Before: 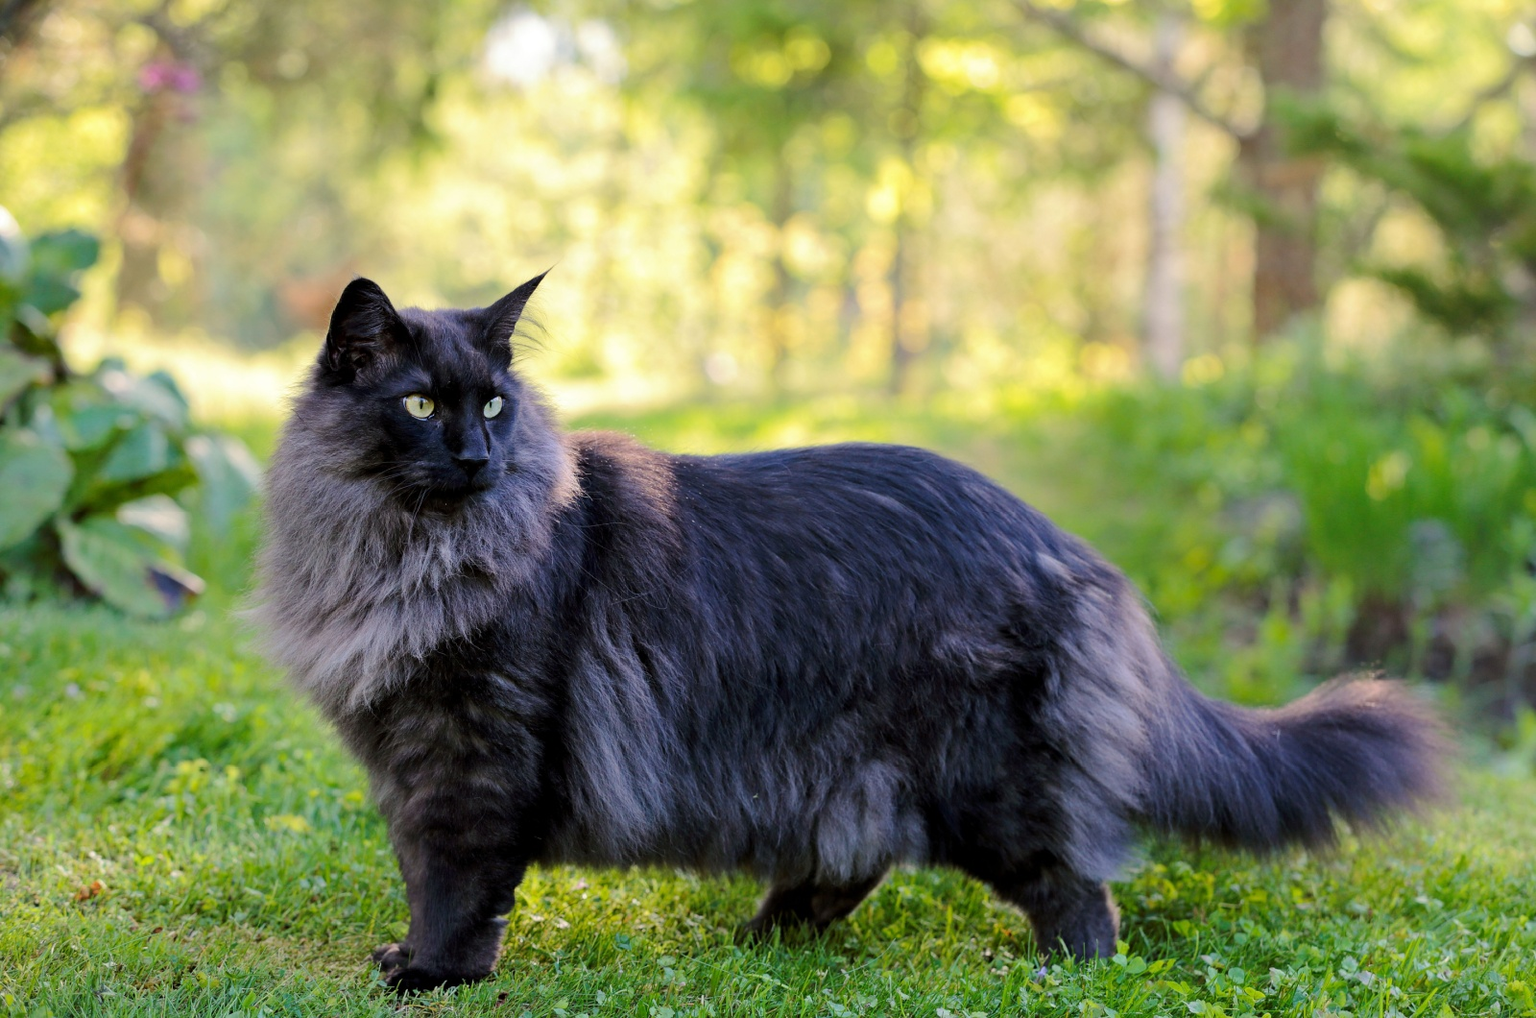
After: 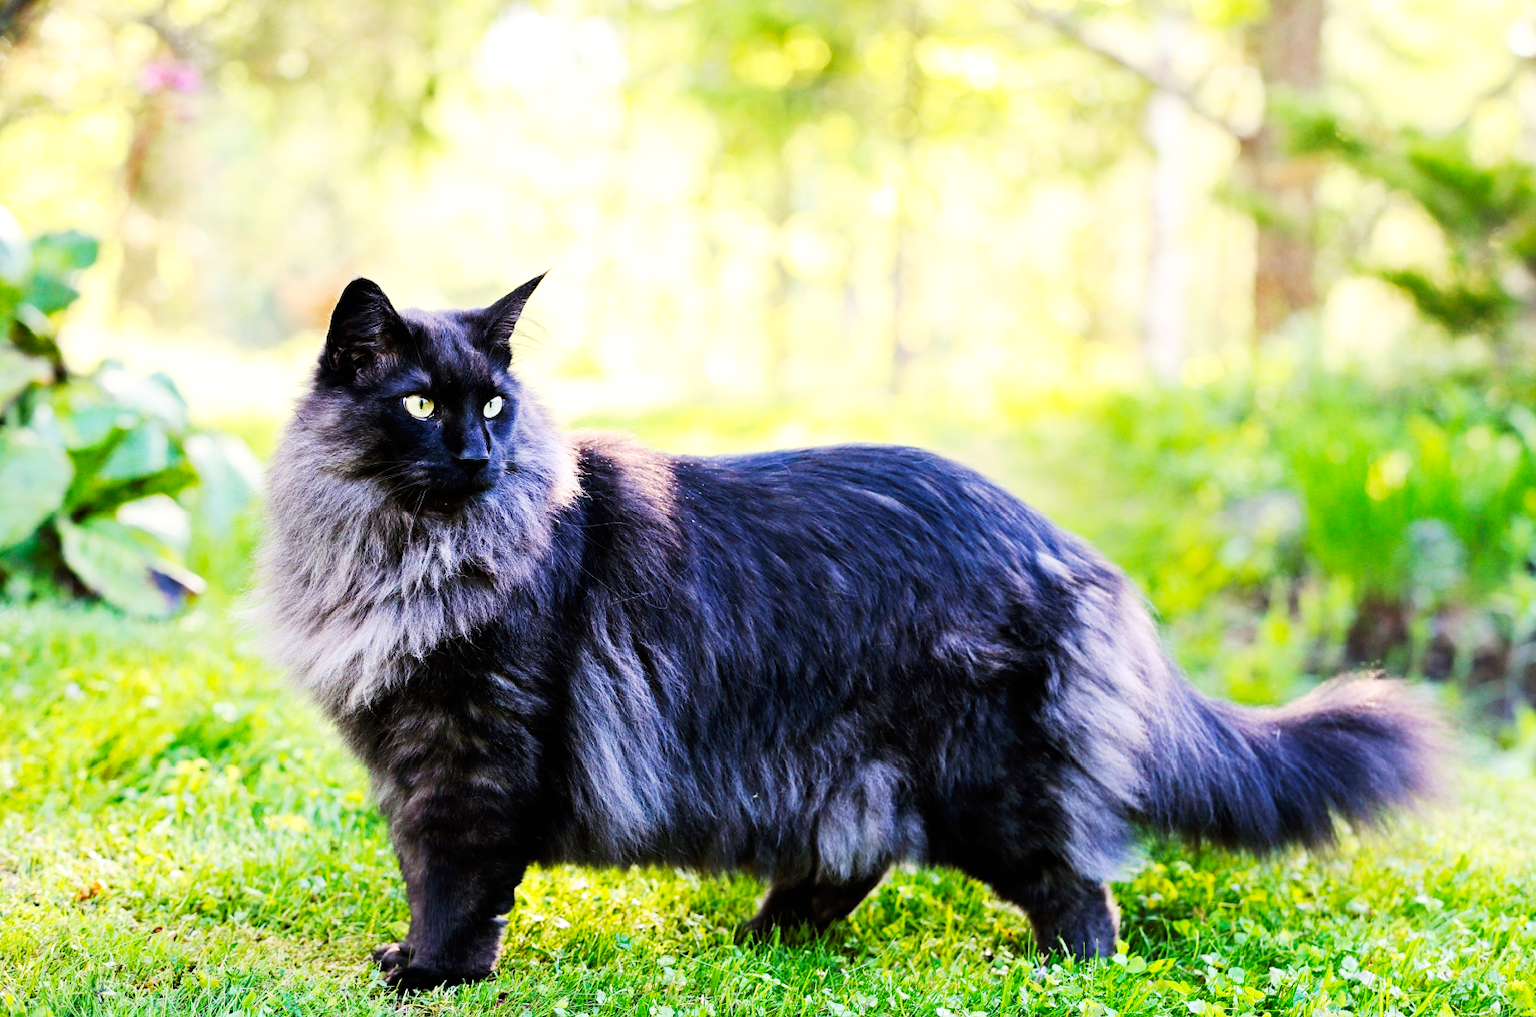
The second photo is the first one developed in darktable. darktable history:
shadows and highlights: shadows 13.43, white point adjustment 1.14, highlights -1.38, soften with gaussian
base curve: curves: ch0 [(0, 0) (0.007, 0.004) (0.027, 0.03) (0.046, 0.07) (0.207, 0.54) (0.442, 0.872) (0.673, 0.972) (1, 1)], preserve colors none
